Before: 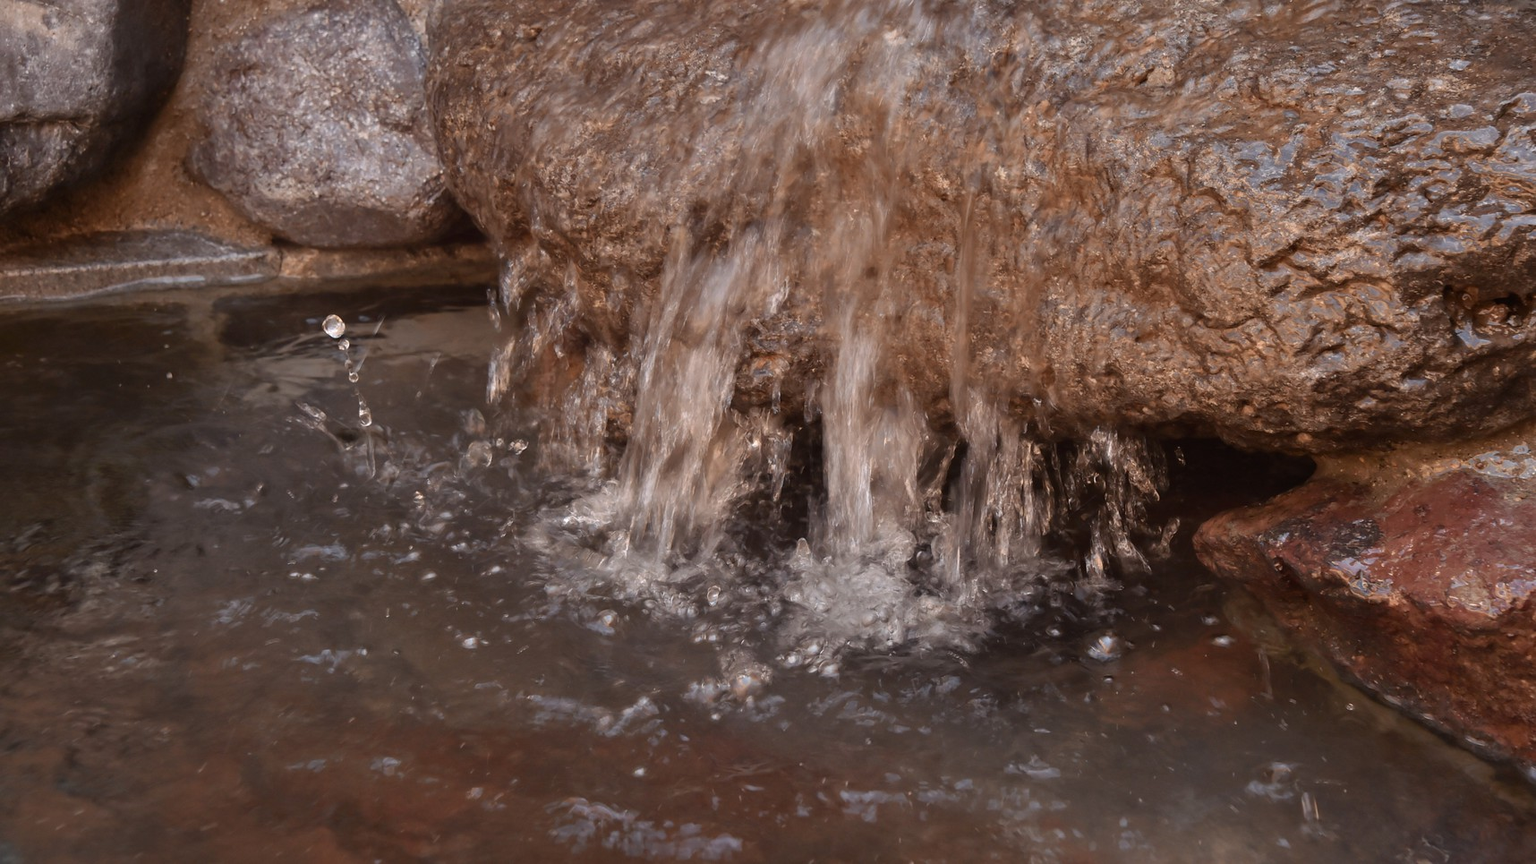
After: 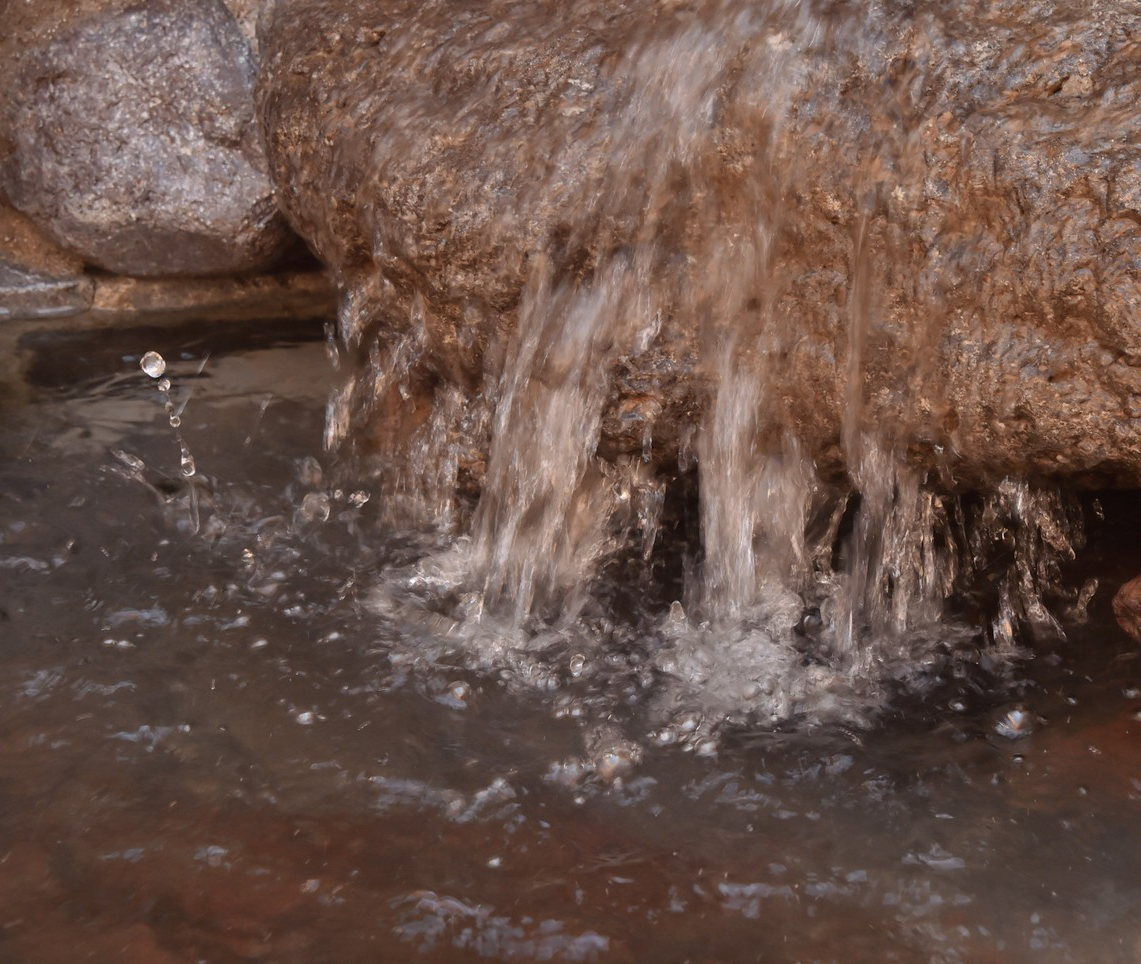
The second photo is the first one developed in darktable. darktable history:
crop and rotate: left 12.873%, right 20.612%
